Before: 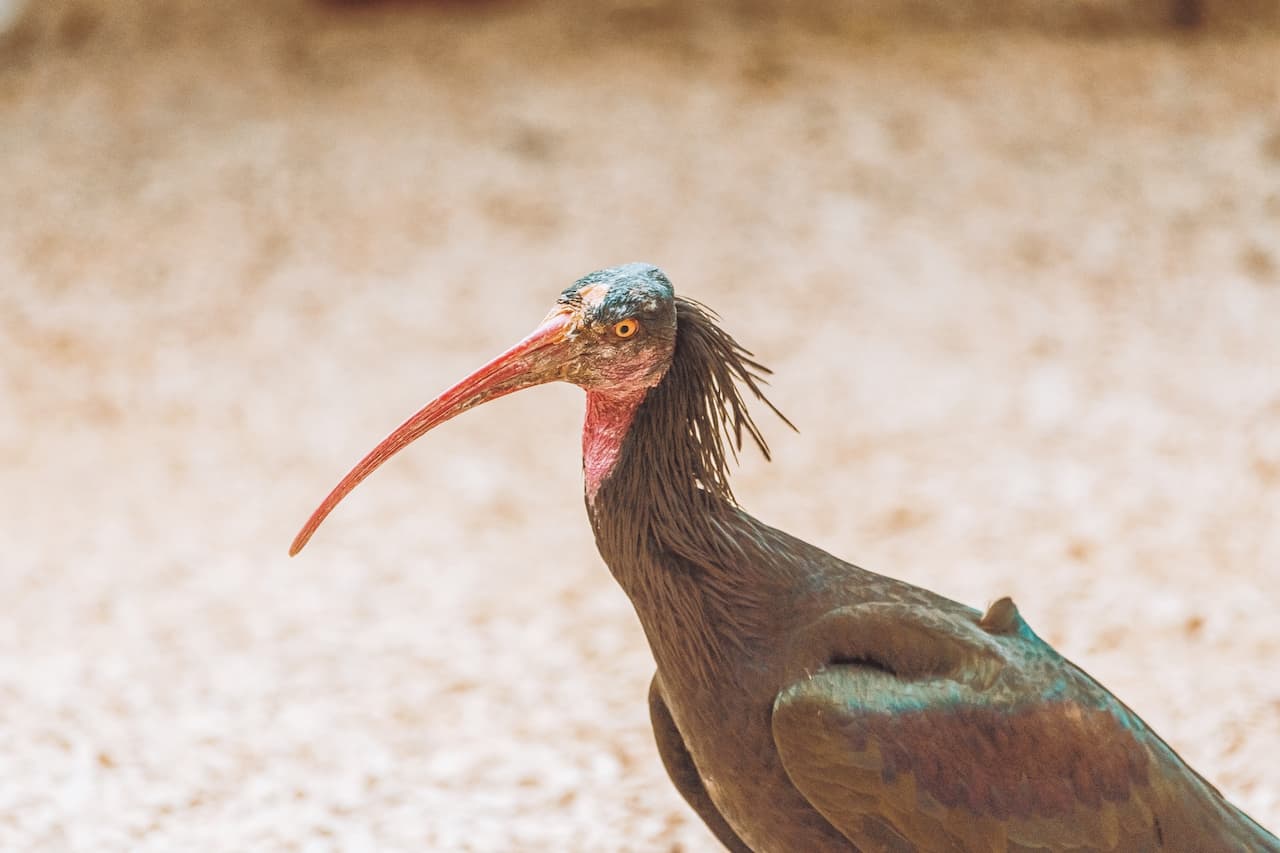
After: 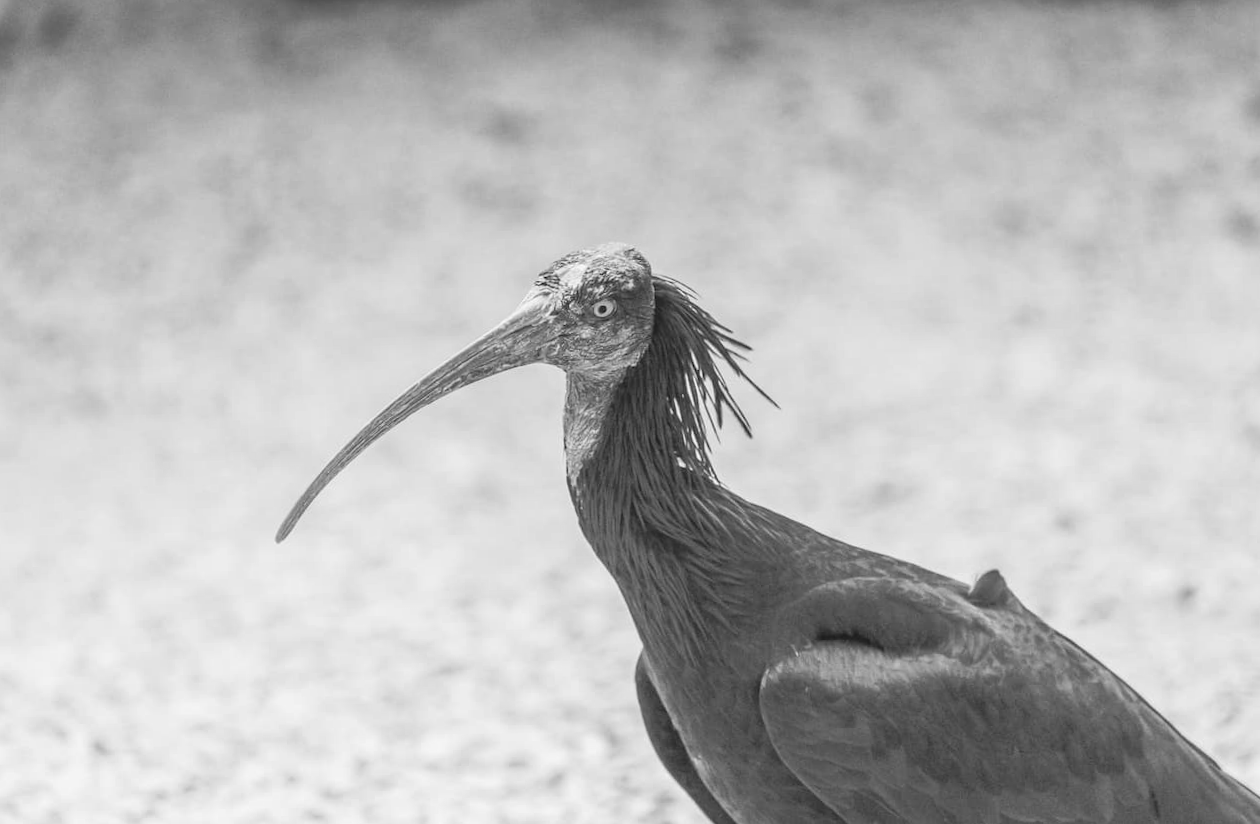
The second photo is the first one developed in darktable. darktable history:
monochrome: on, module defaults
rotate and perspective: rotation -1.32°, lens shift (horizontal) -0.031, crop left 0.015, crop right 0.985, crop top 0.047, crop bottom 0.982
